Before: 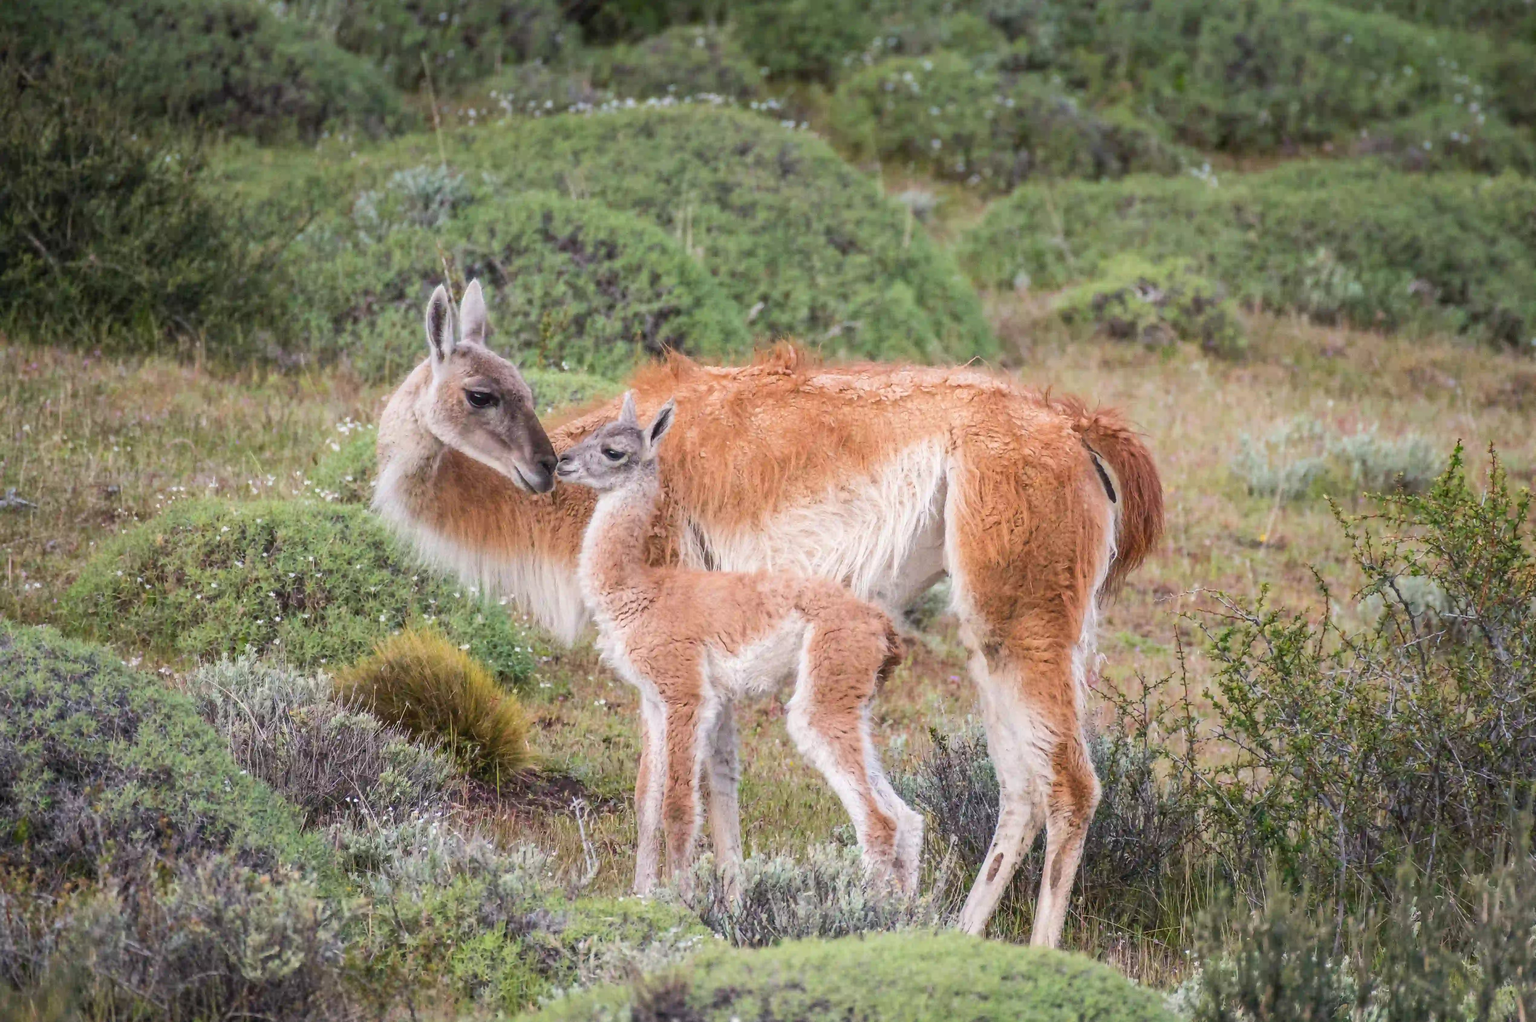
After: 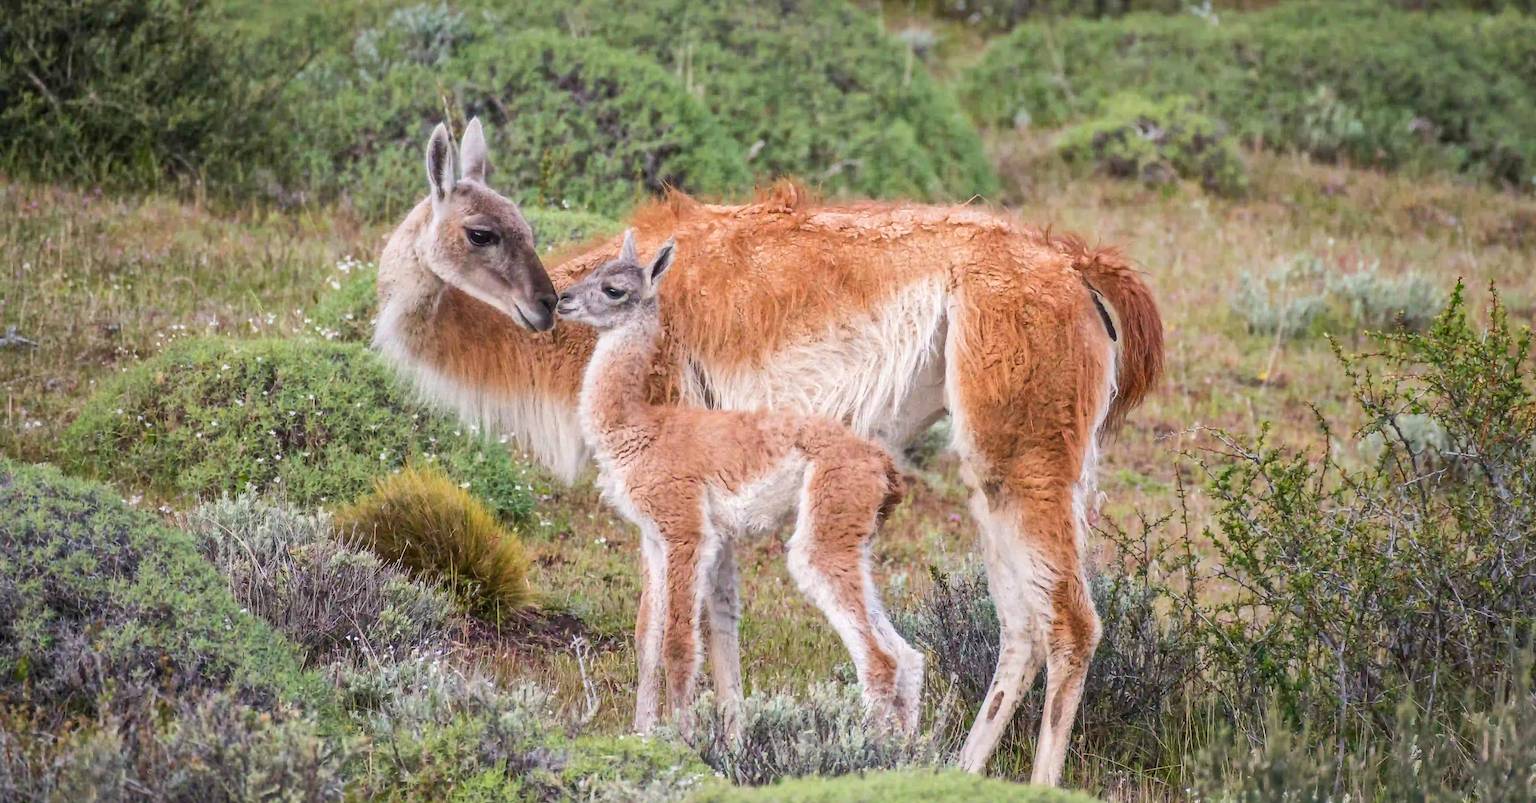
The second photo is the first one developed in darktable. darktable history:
color correction: highlights b* 0.019, saturation 1.12
local contrast: mode bilateral grid, contrast 19, coarseness 51, detail 120%, midtone range 0.2
shadows and highlights: shadows 37.27, highlights -27.77, soften with gaussian
crop and rotate: top 15.883%, bottom 5.517%
